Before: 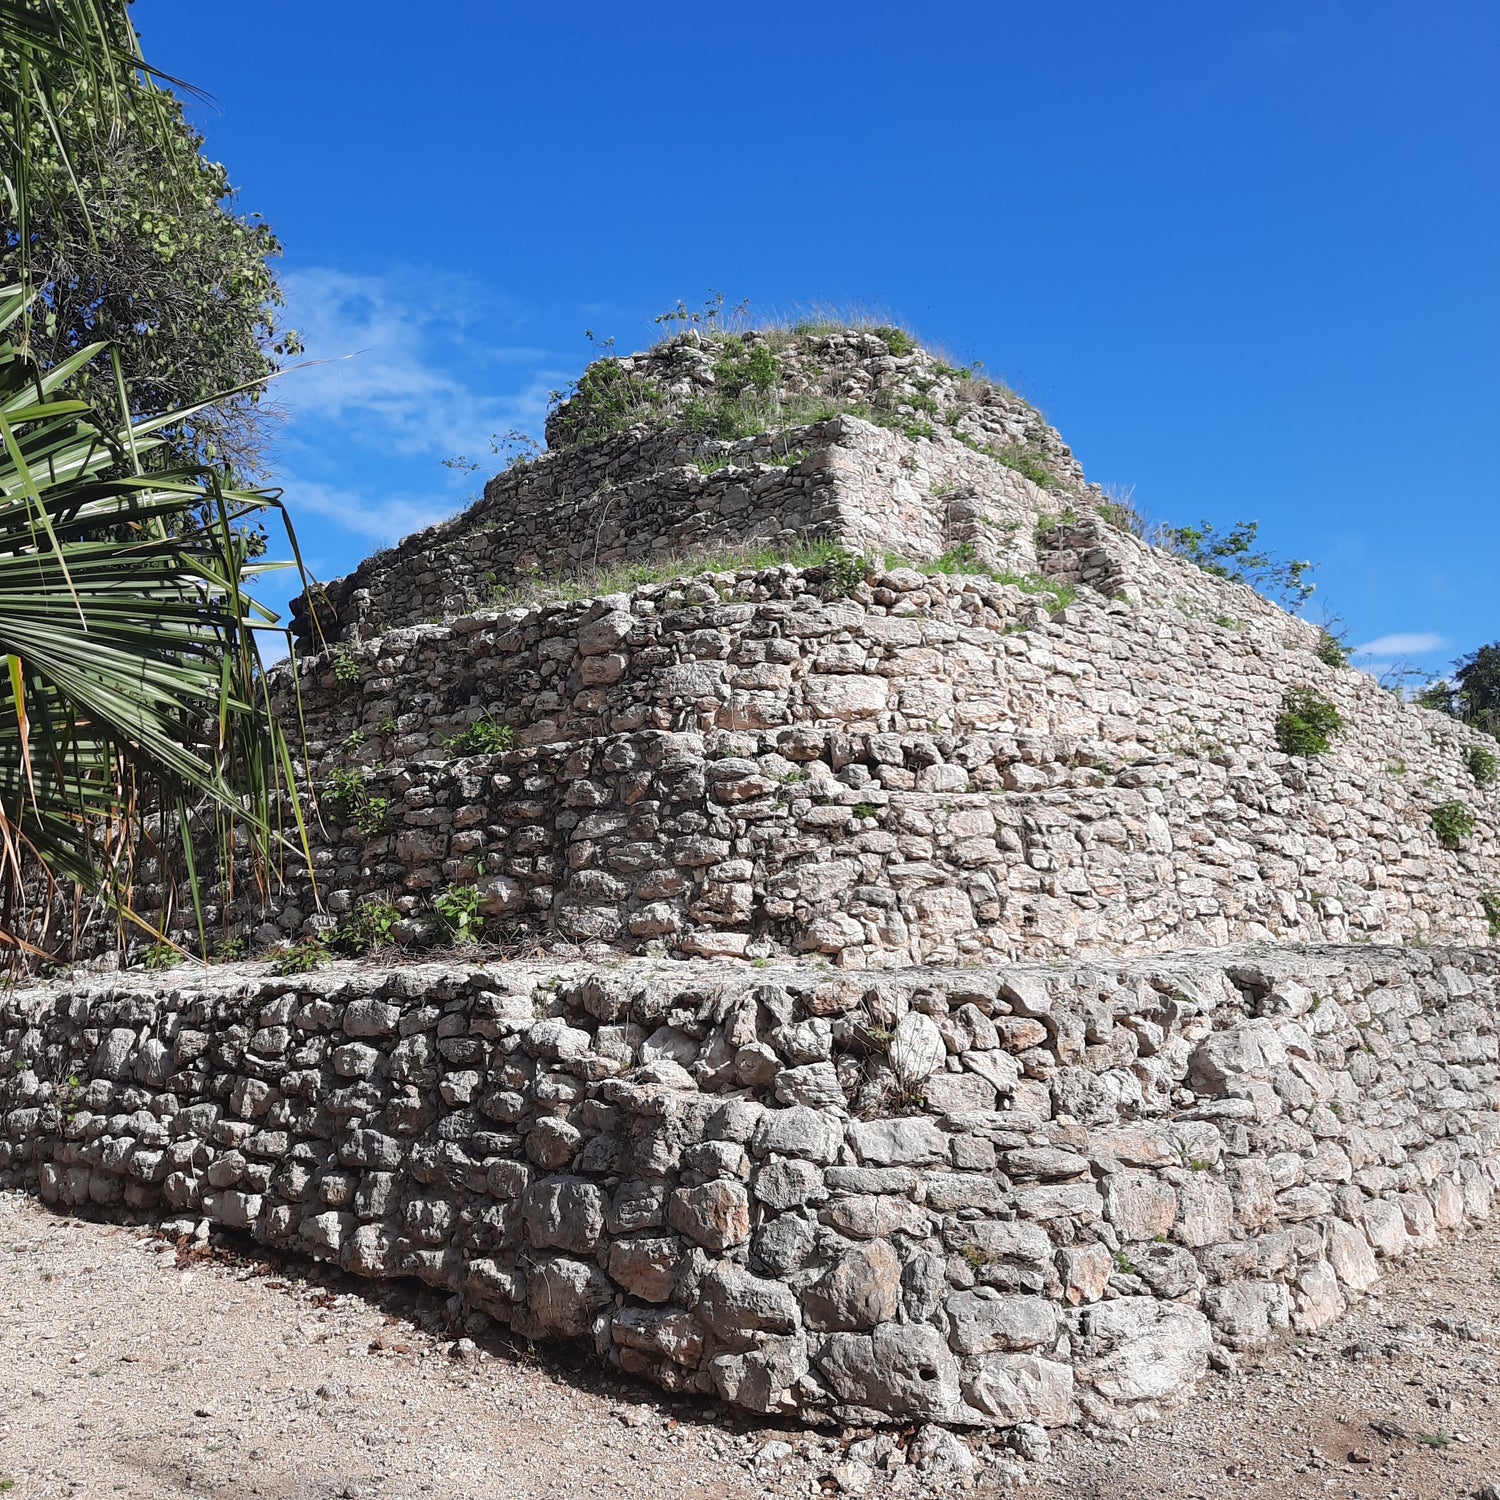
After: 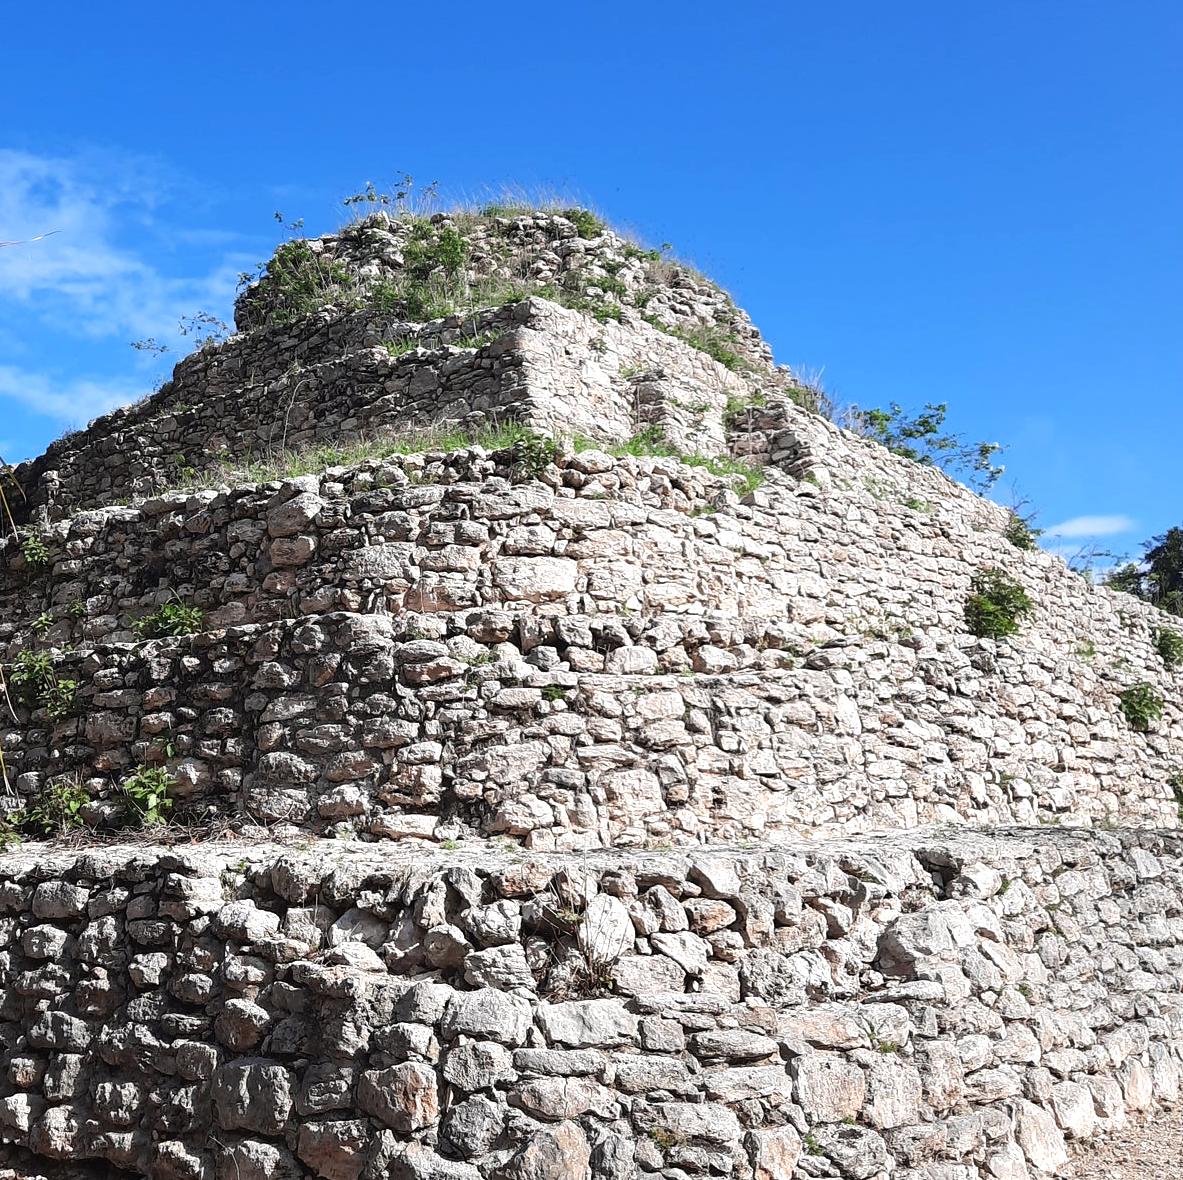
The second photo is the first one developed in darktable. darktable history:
crop and rotate: left 20.74%, top 7.912%, right 0.375%, bottom 13.378%
tone equalizer: -8 EV -0.417 EV, -7 EV -0.389 EV, -6 EV -0.333 EV, -5 EV -0.222 EV, -3 EV 0.222 EV, -2 EV 0.333 EV, -1 EV 0.389 EV, +0 EV 0.417 EV, edges refinement/feathering 500, mask exposure compensation -1.57 EV, preserve details no
